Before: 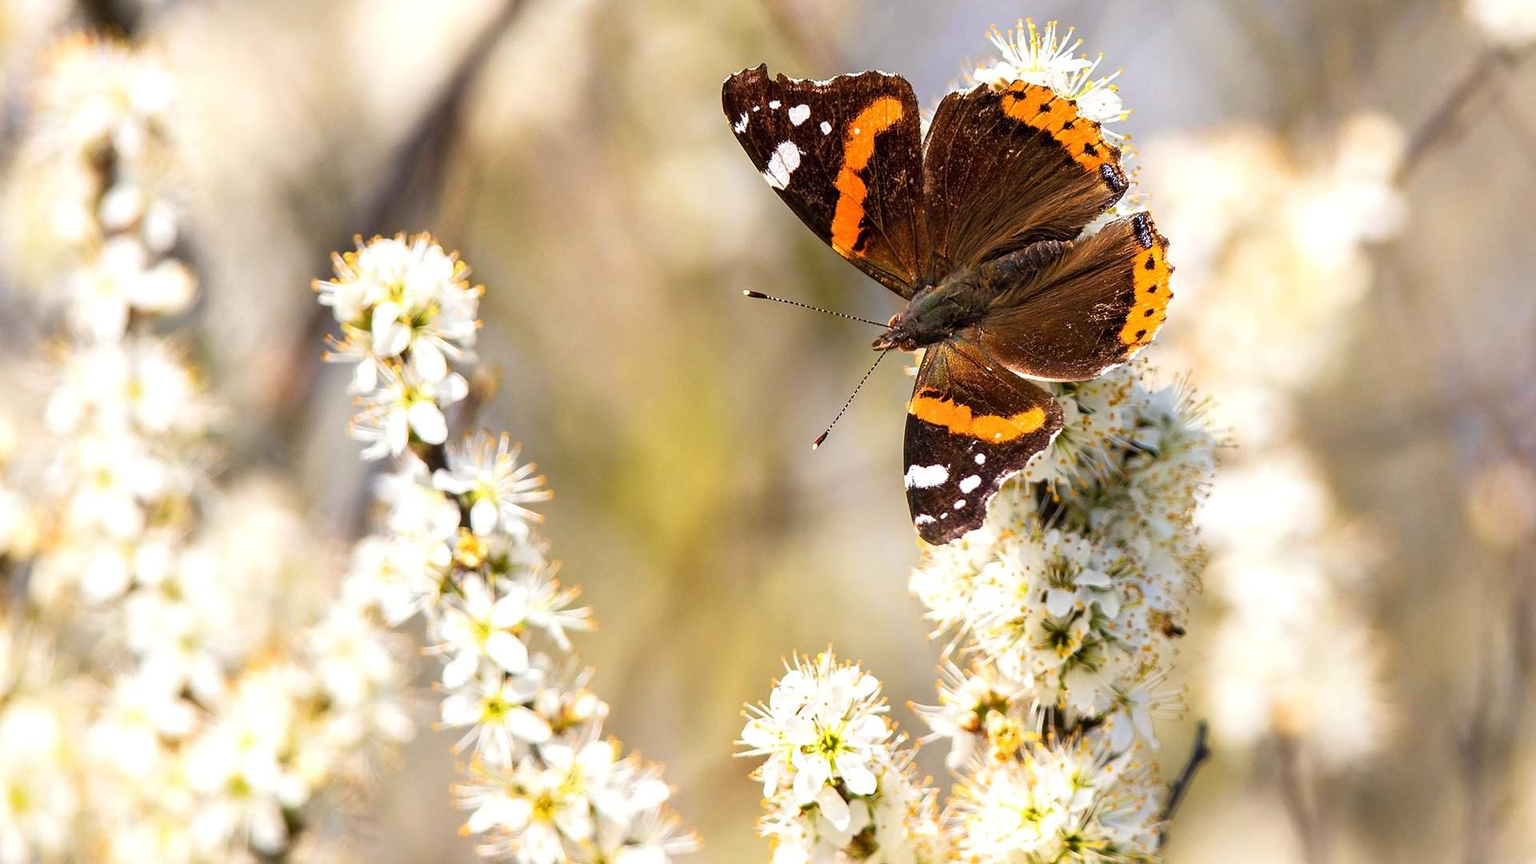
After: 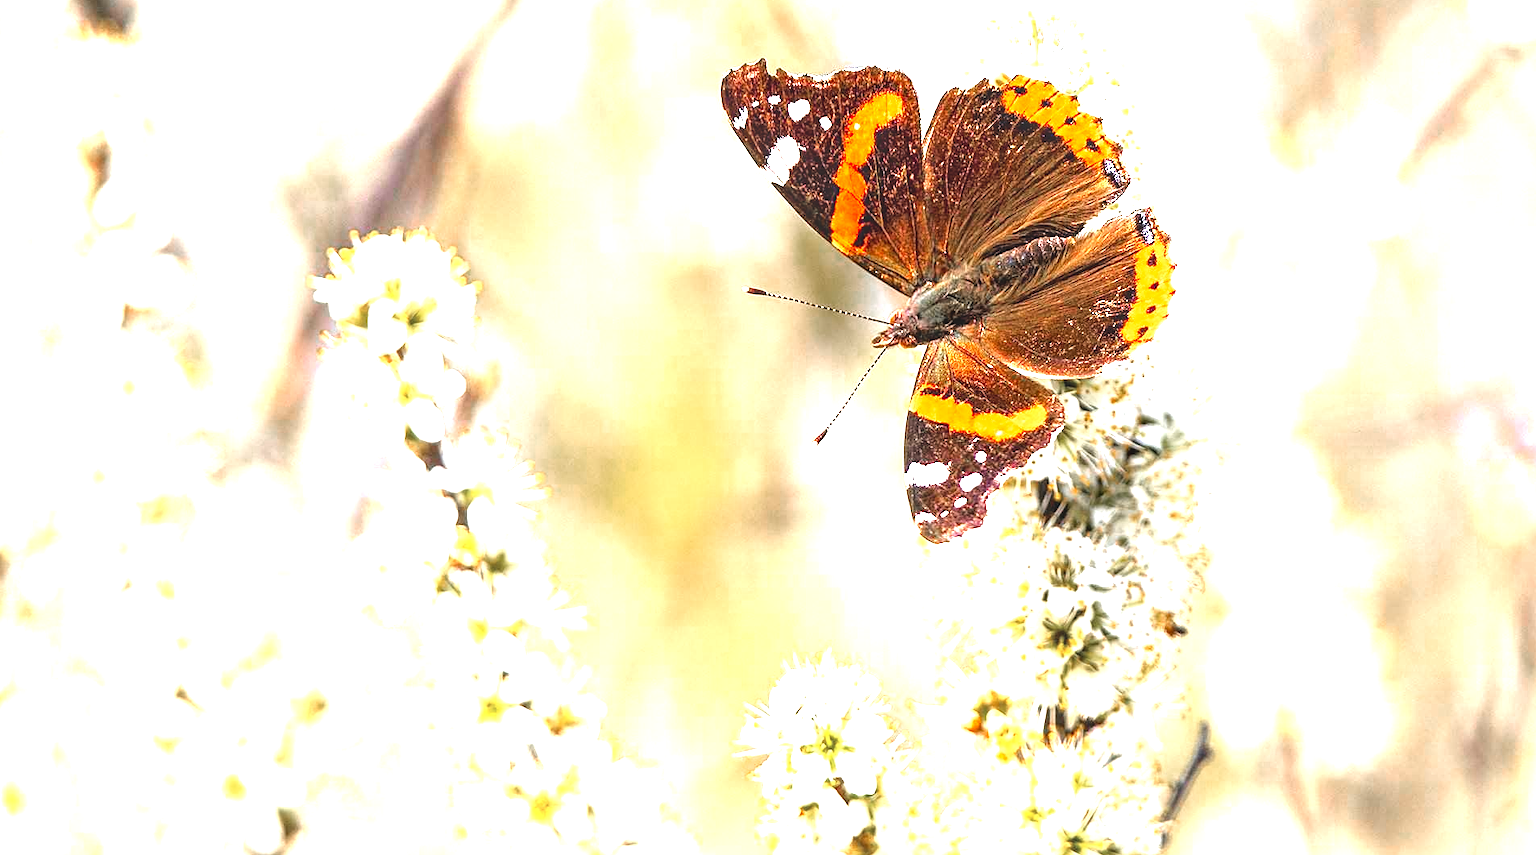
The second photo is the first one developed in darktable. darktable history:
exposure: black level correction 0, exposure 1.001 EV, compensate exposure bias true, compensate highlight preservation false
sharpen: amount 0.212
local contrast: on, module defaults
tone equalizer: -8 EV -1.08 EV, -7 EV -1 EV, -6 EV -0.894 EV, -5 EV -0.595 EV, -3 EV 0.546 EV, -2 EV 0.876 EV, -1 EV 1 EV, +0 EV 1.07 EV, mask exposure compensation -0.515 EV
crop: left 0.44%, top 0.739%, right 0.251%, bottom 0.946%
contrast brightness saturation: saturation -0.047
color zones: curves: ch0 [(0, 0.48) (0.209, 0.398) (0.305, 0.332) (0.429, 0.493) (0.571, 0.5) (0.714, 0.5) (0.857, 0.5) (1, 0.48)]; ch1 [(0, 0.736) (0.143, 0.625) (0.225, 0.371) (0.429, 0.256) (0.571, 0.241) (0.714, 0.213) (0.857, 0.48) (1, 0.736)]; ch2 [(0, 0.448) (0.143, 0.498) (0.286, 0.5) (0.429, 0.5) (0.571, 0.5) (0.714, 0.5) (0.857, 0.5) (1, 0.448)]
color calibration: illuminant same as pipeline (D50), adaptation XYZ, x 0.346, y 0.359, temperature 5022.56 K, clip negative RGB from gamut false
